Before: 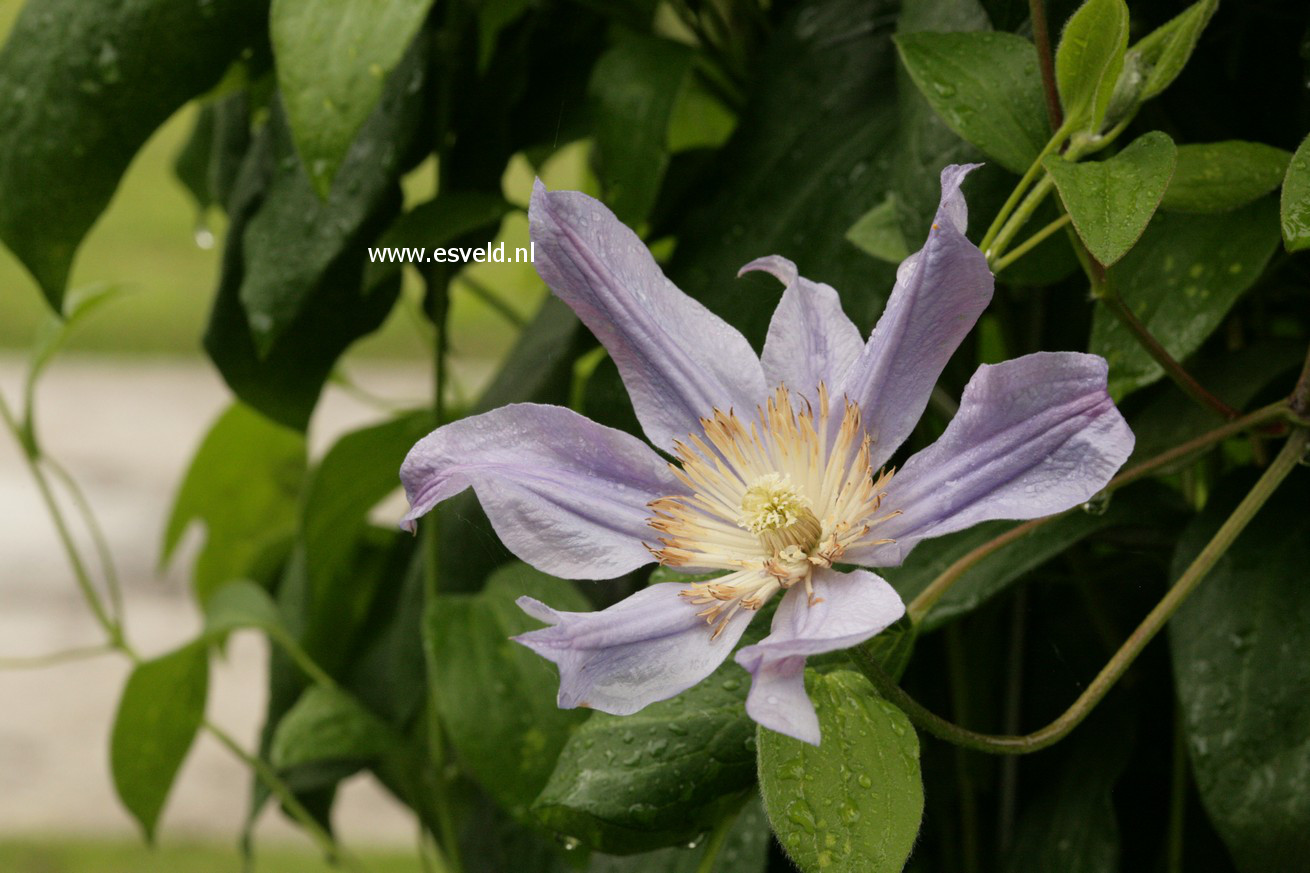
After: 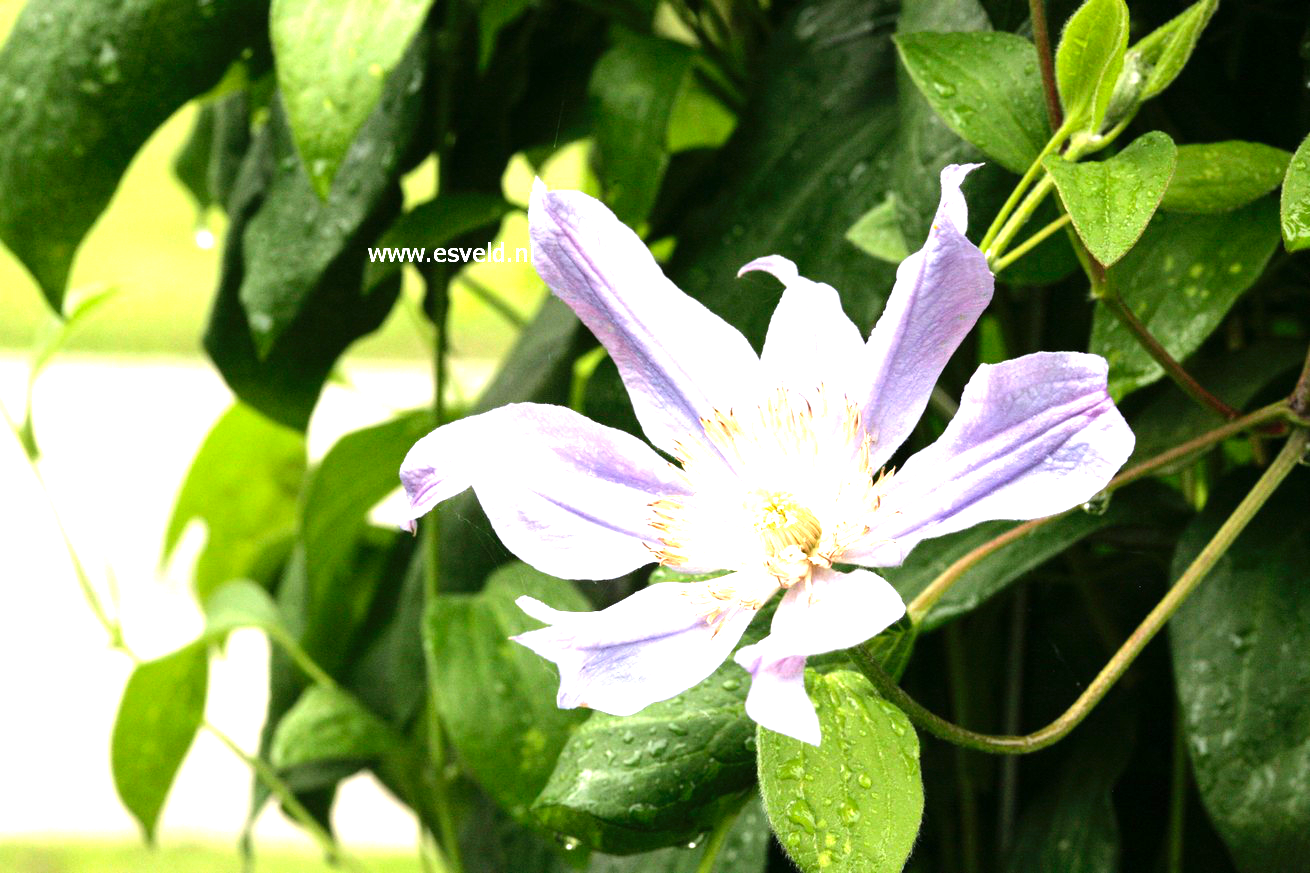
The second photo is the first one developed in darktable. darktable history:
levels: levels [0, 0.281, 0.562]
color calibration: illuminant as shot in camera, x 0.358, y 0.373, temperature 4628.91 K
